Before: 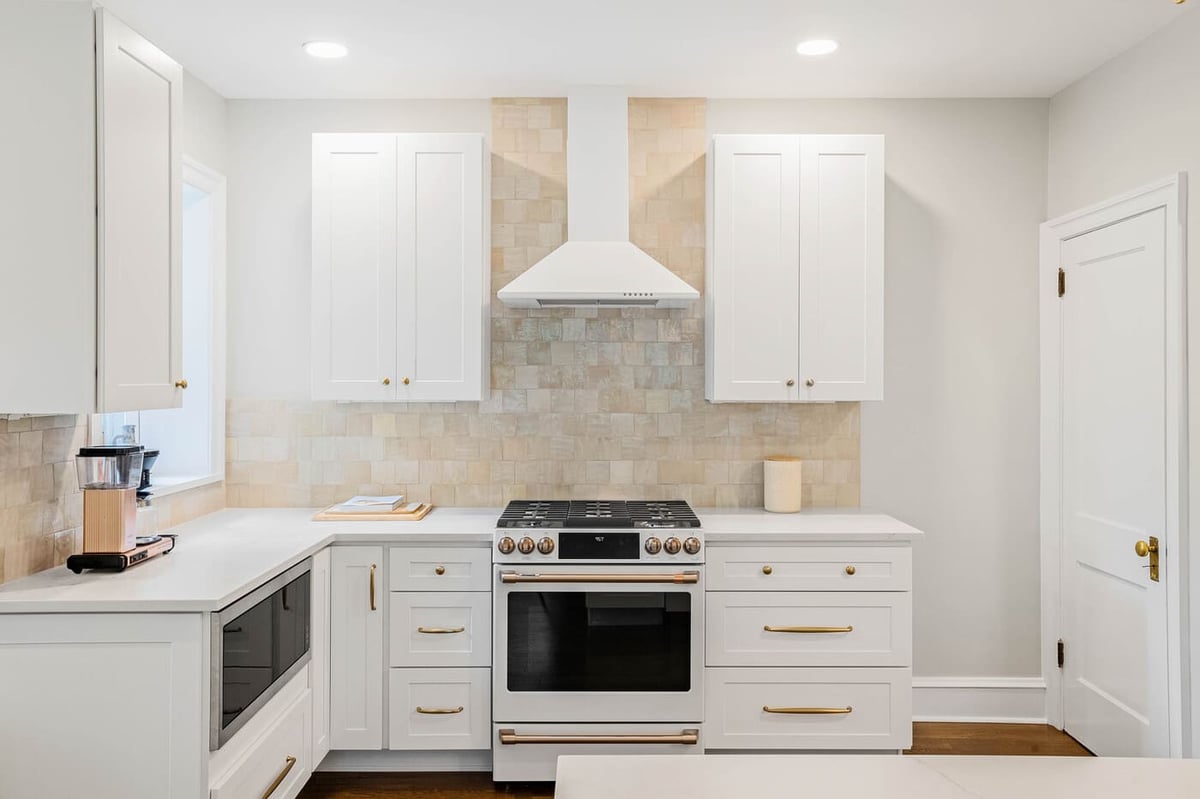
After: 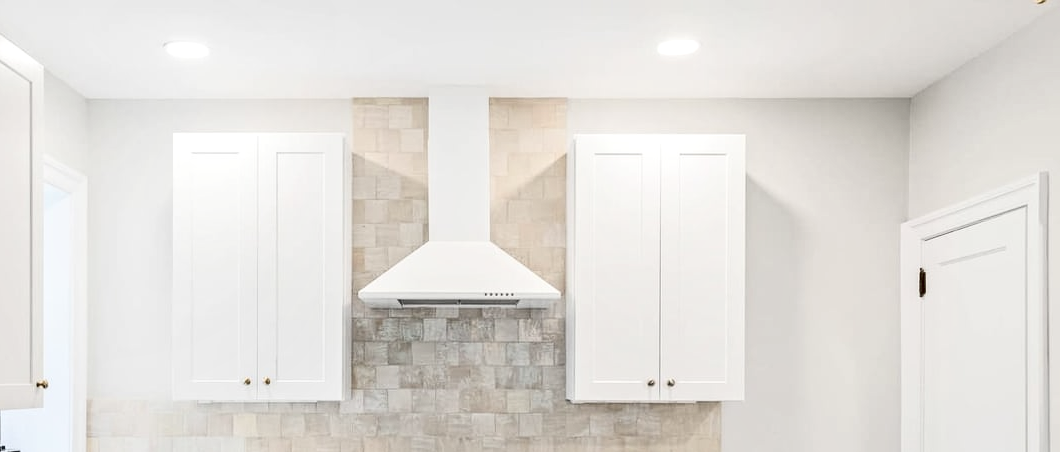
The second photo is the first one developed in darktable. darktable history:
local contrast: highlights 101%, shadows 101%, detail 119%, midtone range 0.2
contrast brightness saturation: contrast 0.254, saturation -0.321
contrast equalizer: octaves 7, y [[0.535, 0.543, 0.548, 0.548, 0.542, 0.532], [0.5 ×6], [0.5 ×6], [0 ×6], [0 ×6]]
crop and rotate: left 11.665%, bottom 43.318%
